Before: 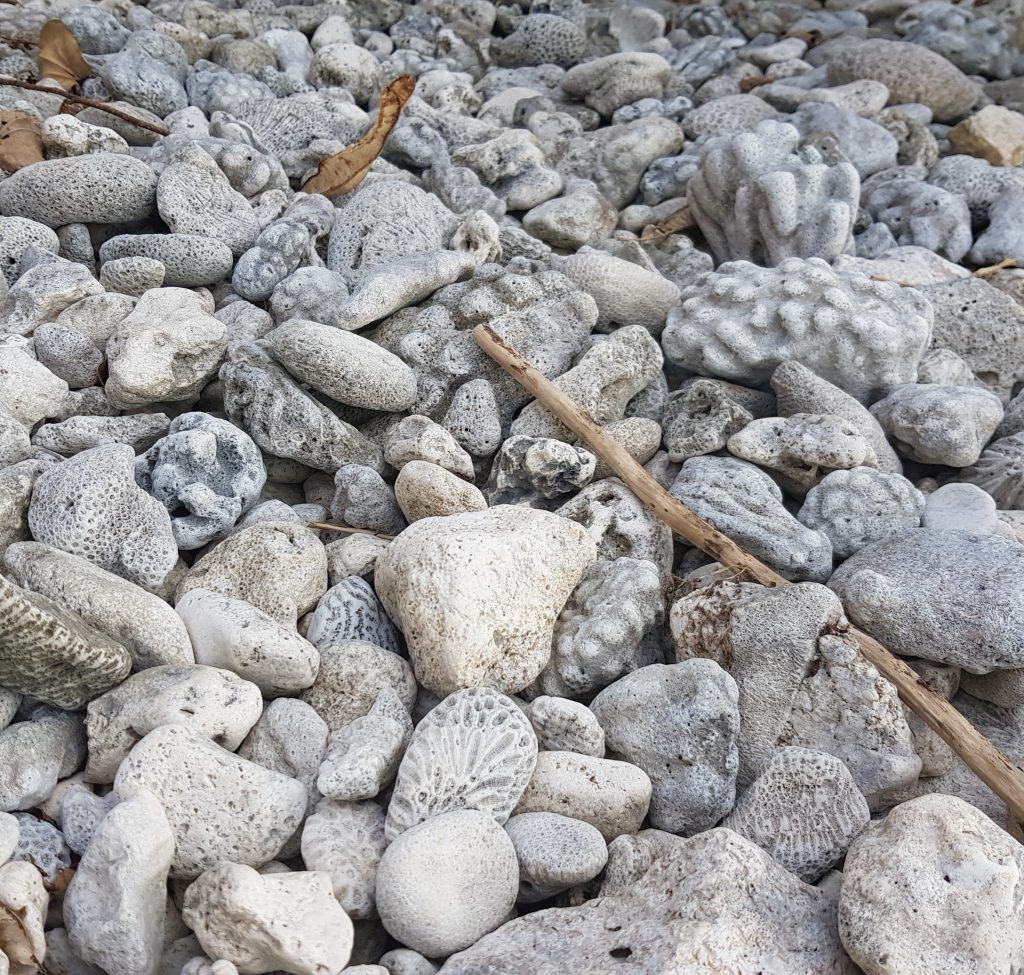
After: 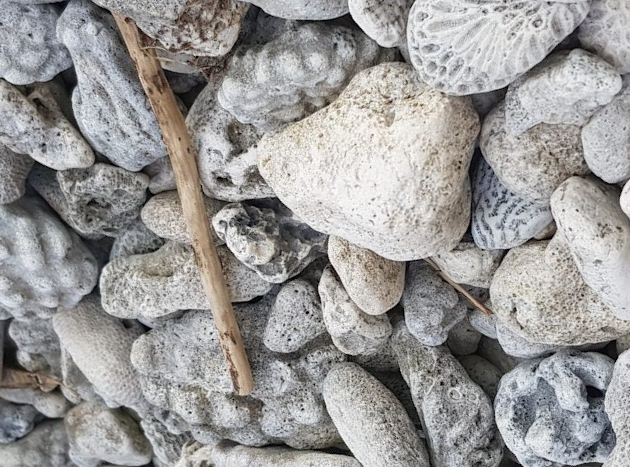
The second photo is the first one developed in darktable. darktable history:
crop and rotate: angle 148.37°, left 9.133%, top 15.686%, right 4.553%, bottom 17.102%
